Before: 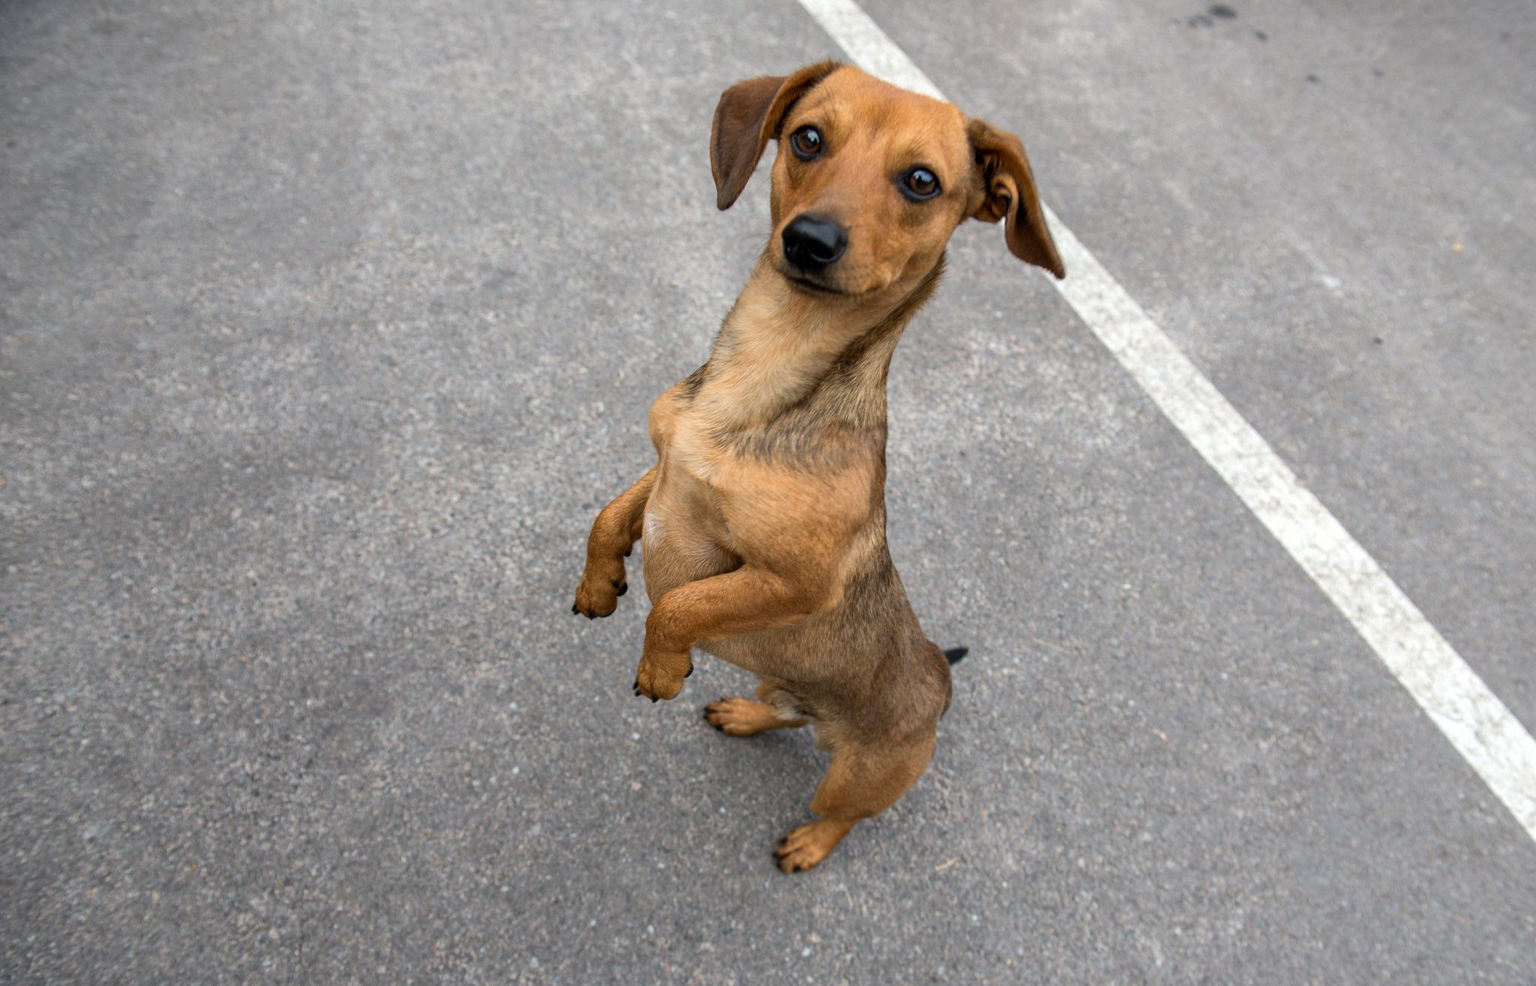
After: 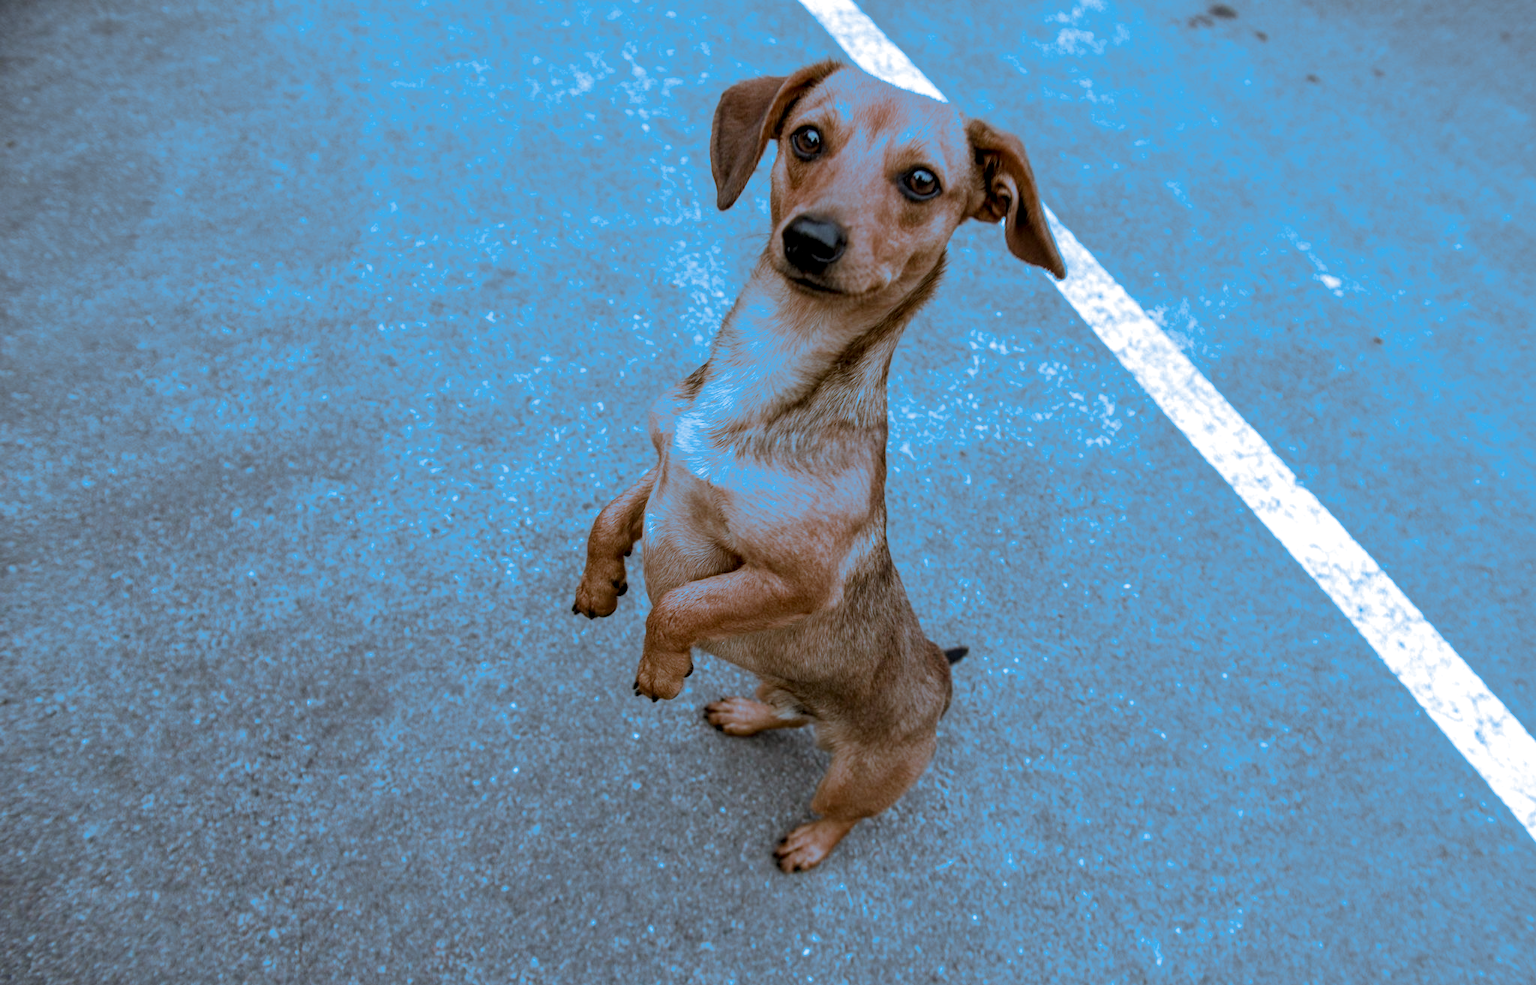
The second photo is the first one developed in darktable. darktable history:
local contrast: detail 130%
split-toning: shadows › hue 220°, shadows › saturation 0.64, highlights › hue 220°, highlights › saturation 0.64, balance 0, compress 5.22%
